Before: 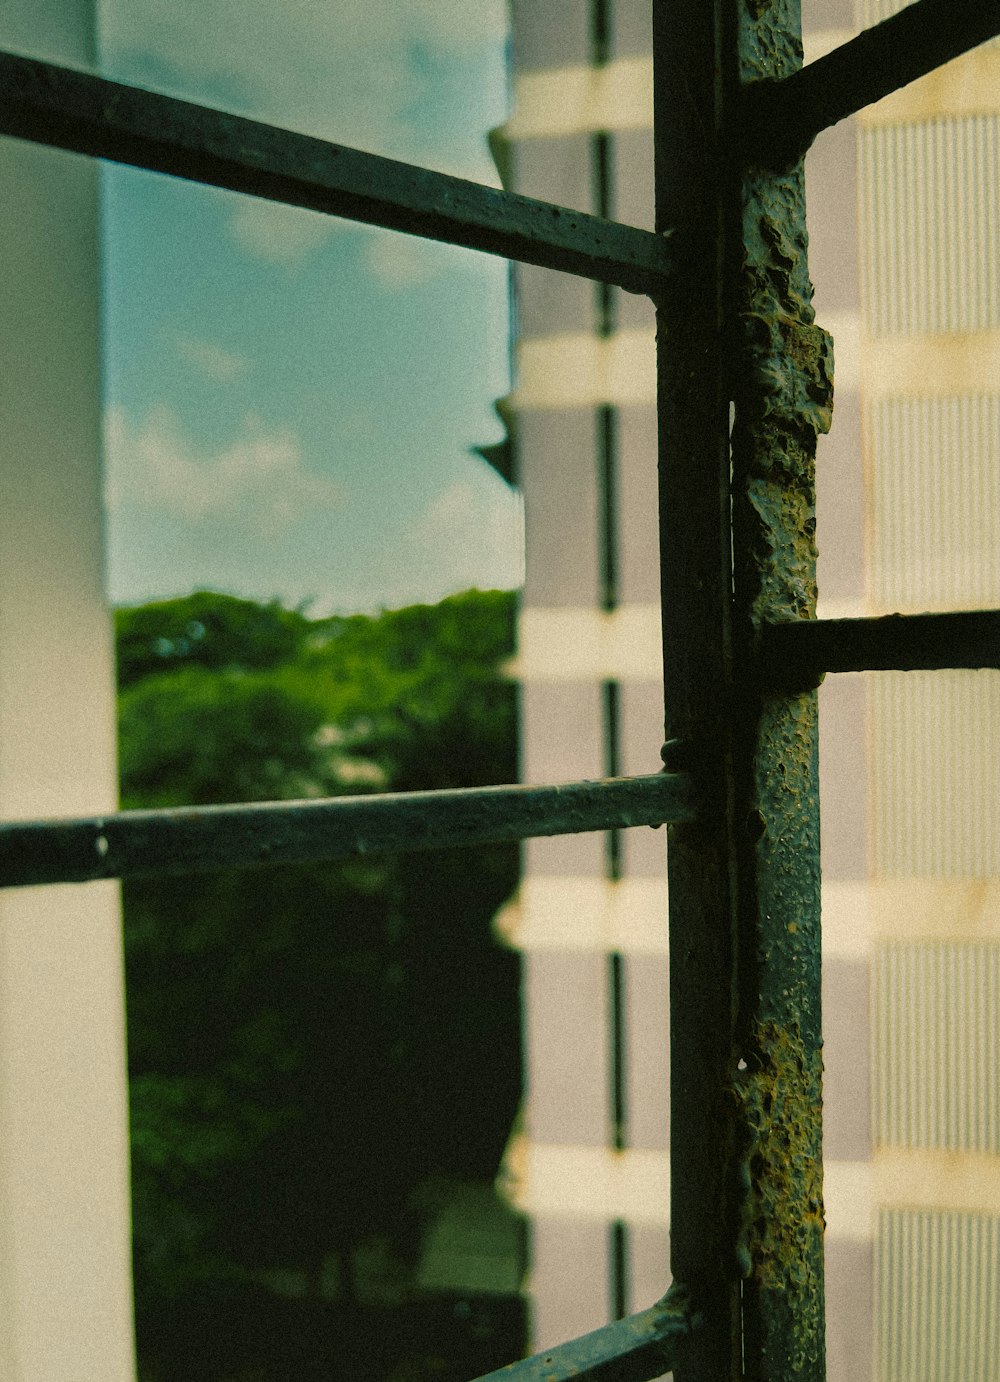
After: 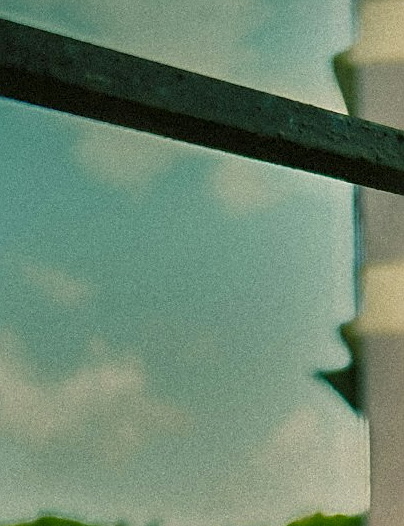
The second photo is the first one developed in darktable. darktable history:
crop: left 15.514%, top 5.427%, right 44.061%, bottom 56.448%
shadows and highlights: shadows 20.99, highlights -82.48, soften with gaussian
sharpen: on, module defaults
